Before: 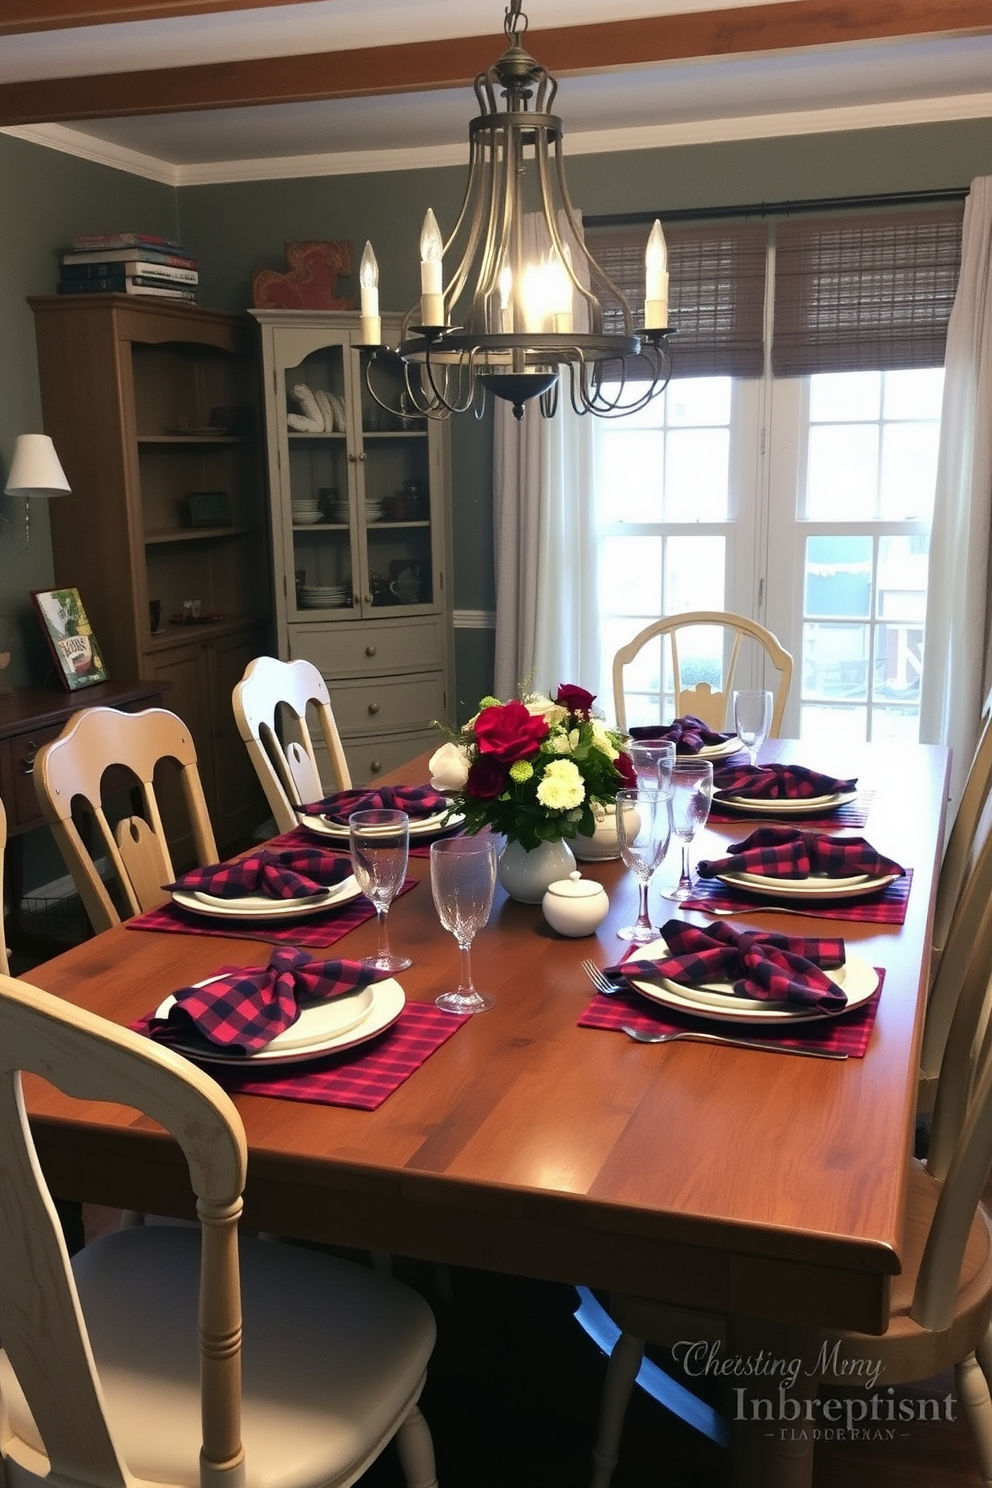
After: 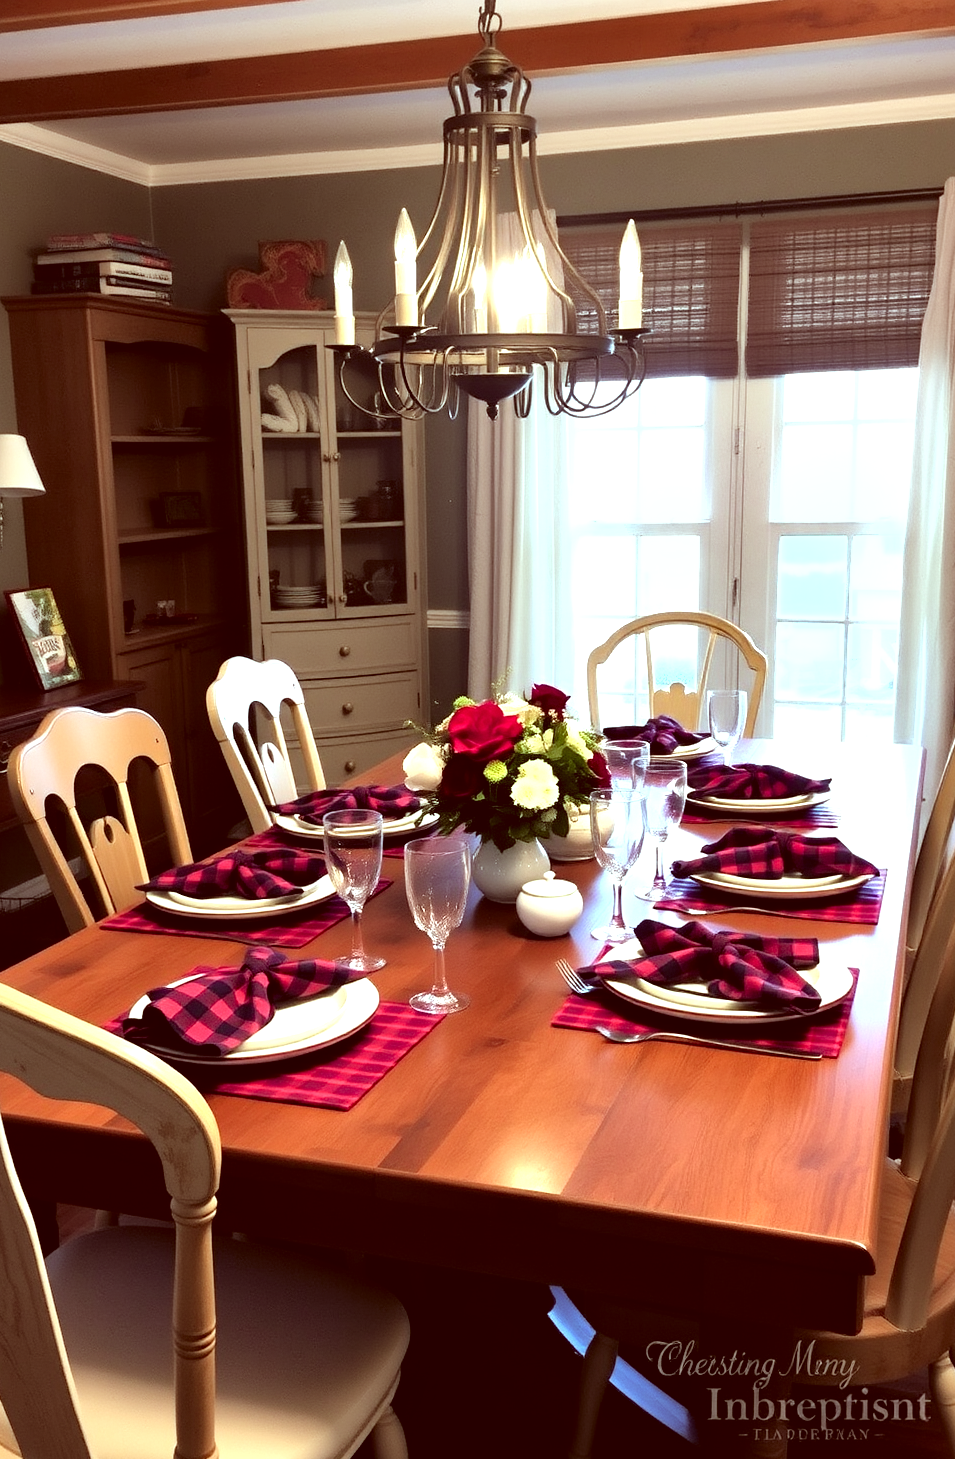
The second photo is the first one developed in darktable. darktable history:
tone equalizer: -8 EV -0.752 EV, -7 EV -0.7 EV, -6 EV -0.587 EV, -5 EV -0.384 EV, -3 EV 0.398 EV, -2 EV 0.6 EV, -1 EV 0.678 EV, +0 EV 0.721 EV
shadows and highlights: shadows 11.27, white point adjustment 1.17, soften with gaussian
color correction: highlights a* -7.04, highlights b* -0.19, shadows a* 20.57, shadows b* 12.01
local contrast: mode bilateral grid, contrast 20, coarseness 49, detail 130%, midtone range 0.2
crop and rotate: left 2.651%, right 1.061%, bottom 1.938%
